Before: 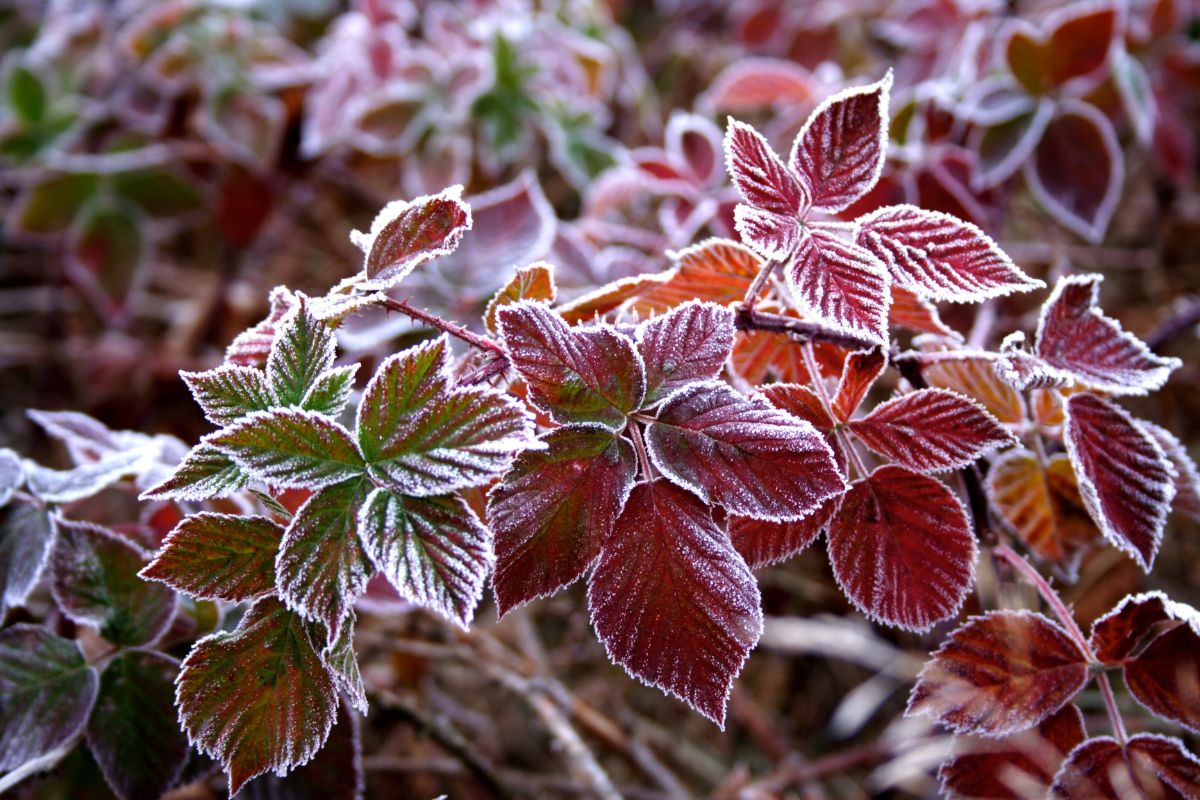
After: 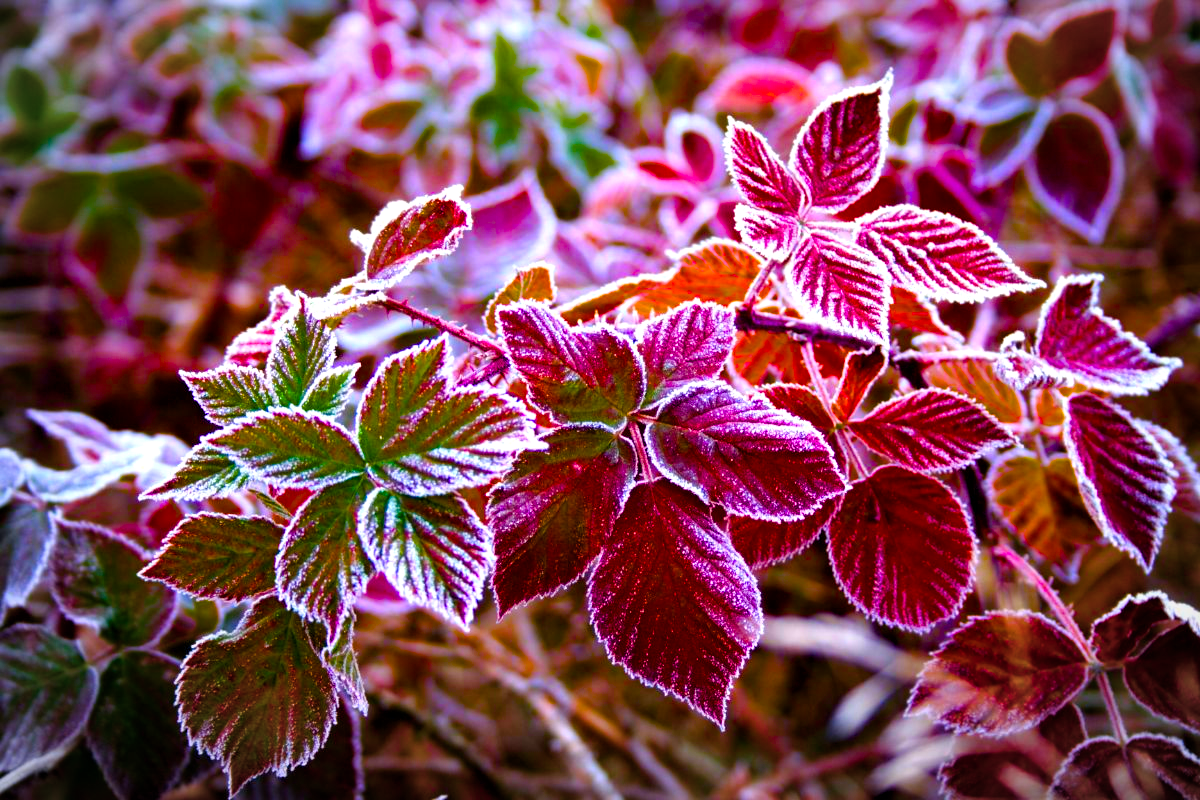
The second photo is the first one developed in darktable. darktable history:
exposure: exposure 0.209 EV, compensate highlight preservation false
color balance rgb: linear chroma grading › shadows 17.614%, linear chroma grading › highlights 60.243%, linear chroma grading › global chroma 49.883%, perceptual saturation grading › global saturation 0.973%, perceptual saturation grading › highlights -18.072%, perceptual saturation grading › mid-tones 32.615%, perceptual saturation grading › shadows 50.274%, global vibrance 50.033%
vignetting: fall-off start 80.51%, fall-off radius 61.86%, center (0.037, -0.097), automatic ratio true, width/height ratio 1.412
